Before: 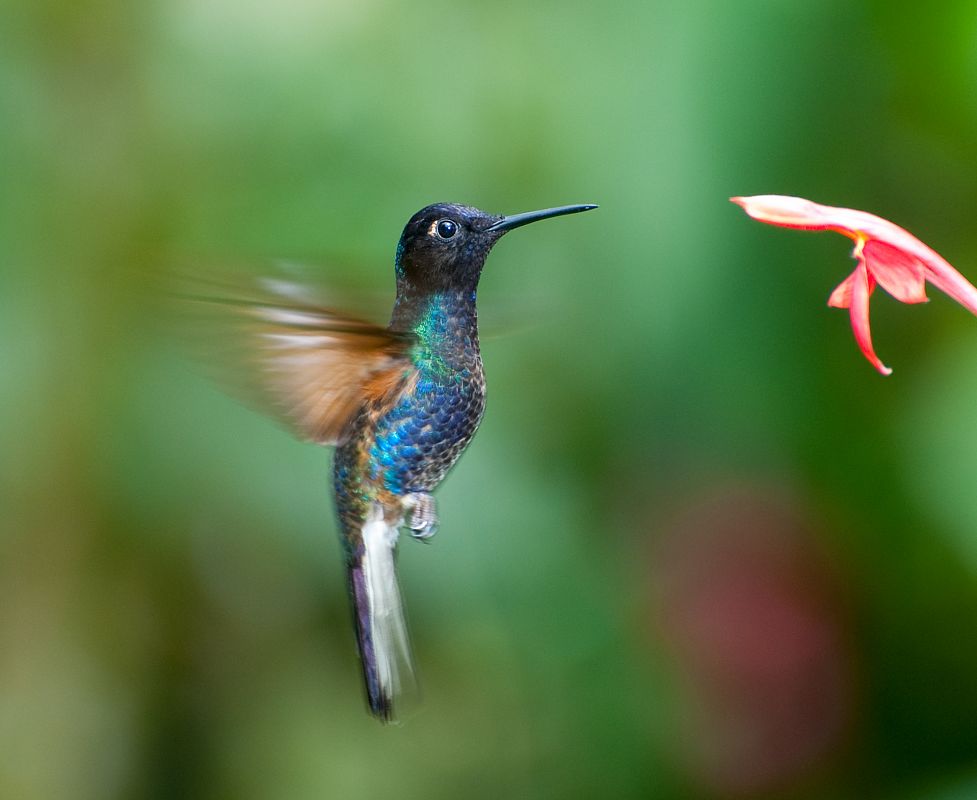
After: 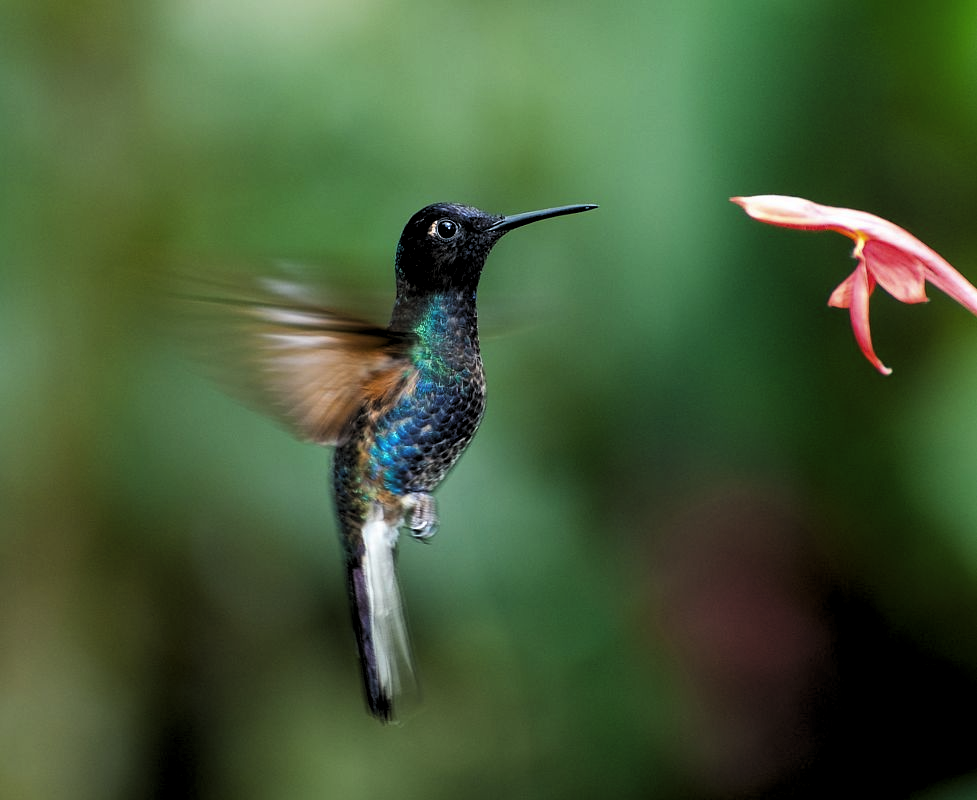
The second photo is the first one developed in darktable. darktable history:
levels: mode automatic, black 3.85%, levels [0, 0.478, 1]
